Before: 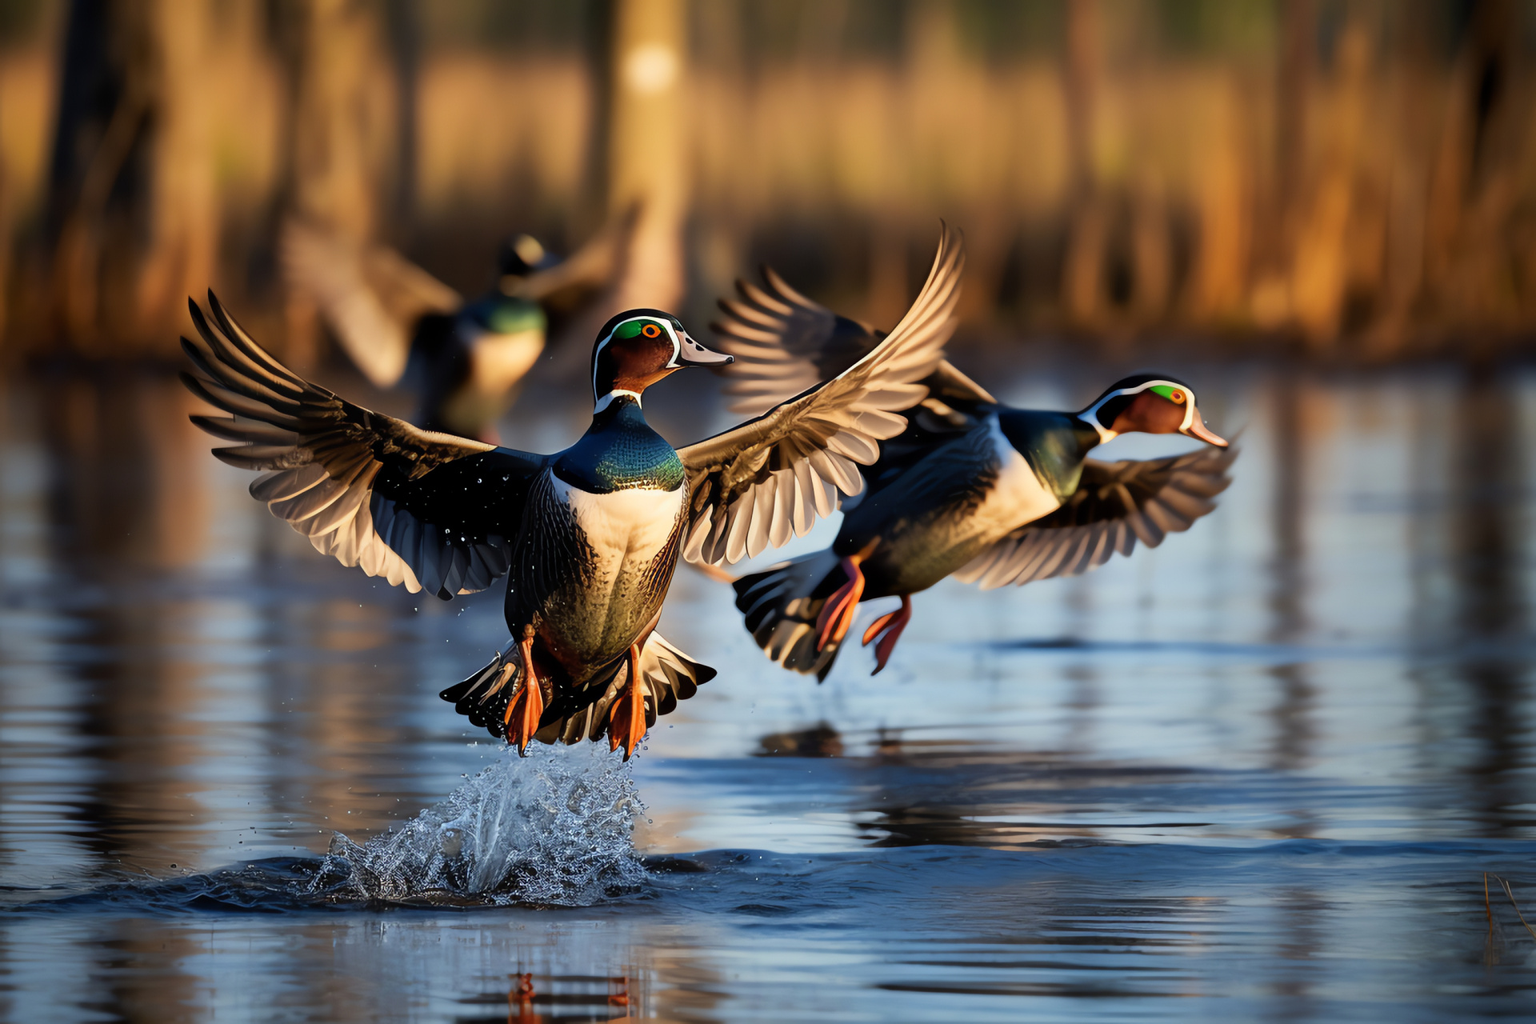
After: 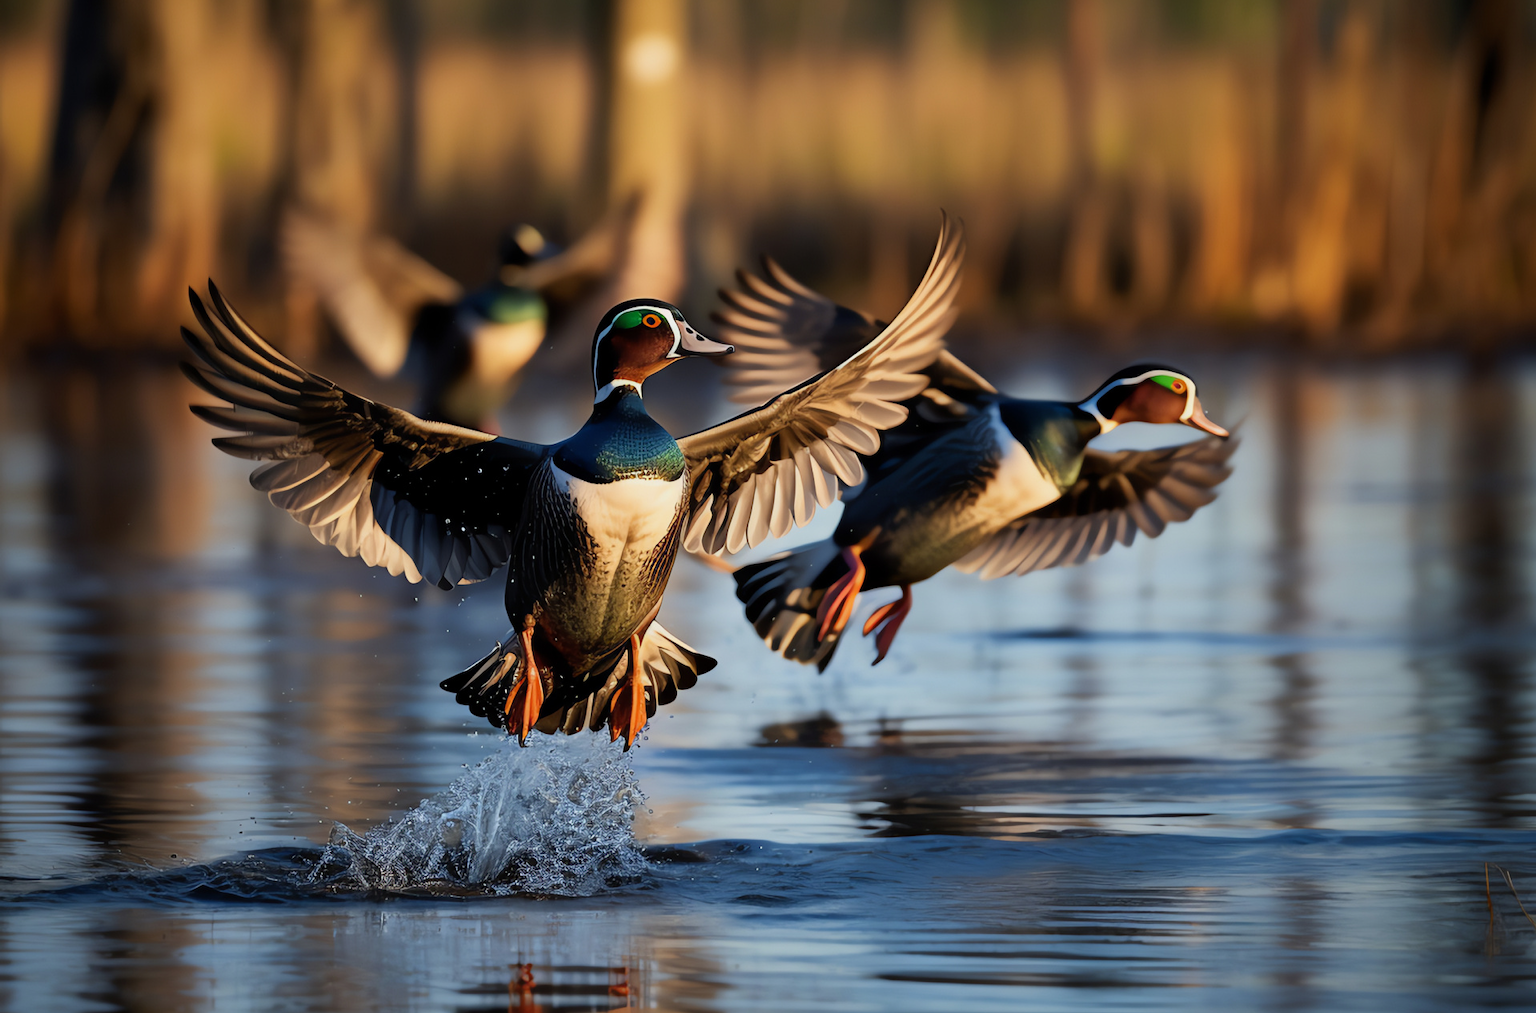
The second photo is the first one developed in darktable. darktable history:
crop: top 1.049%, right 0.001%
exposure: exposure -0.157 EV, compensate highlight preservation false
